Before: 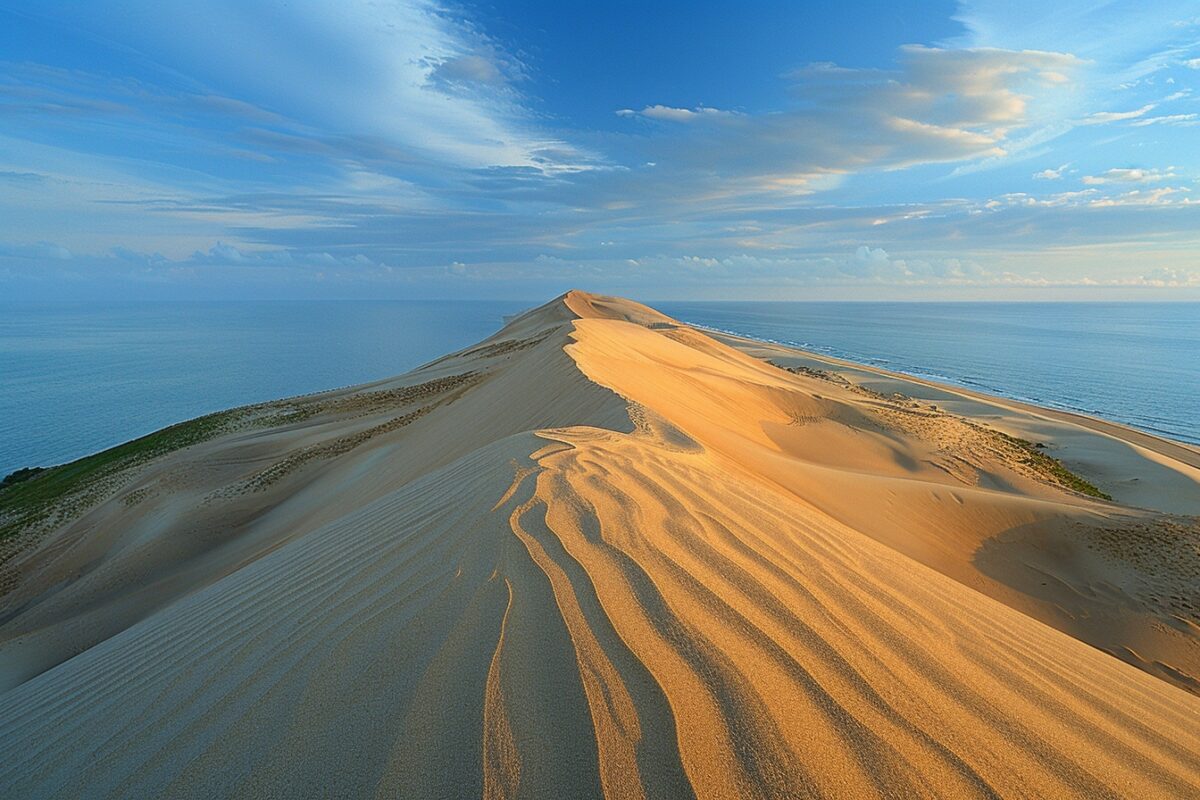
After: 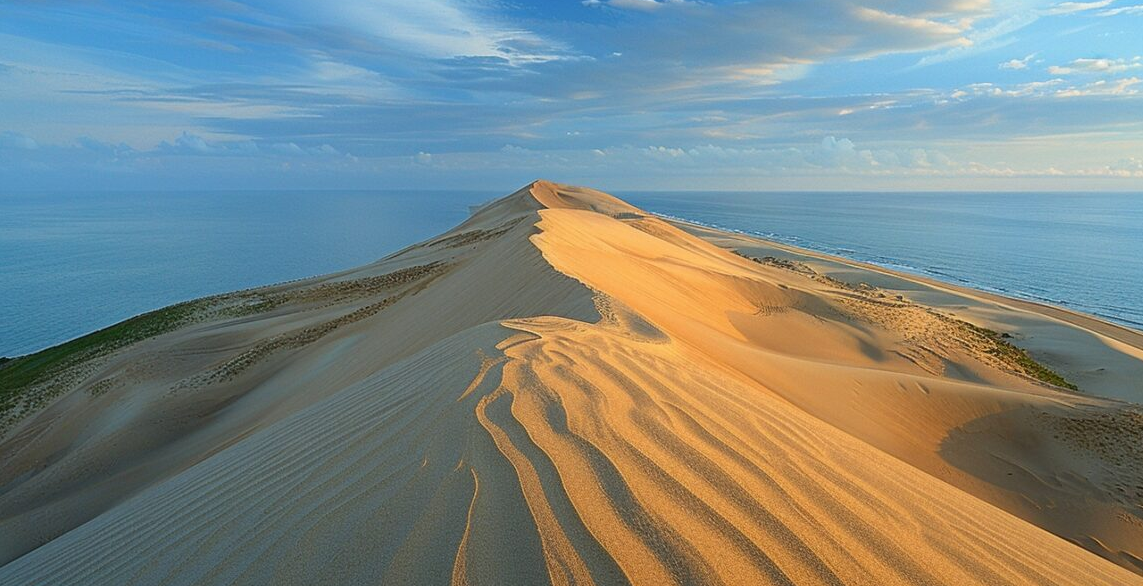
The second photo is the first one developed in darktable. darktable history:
crop and rotate: left 2.856%, top 13.782%, right 1.885%, bottom 12.887%
